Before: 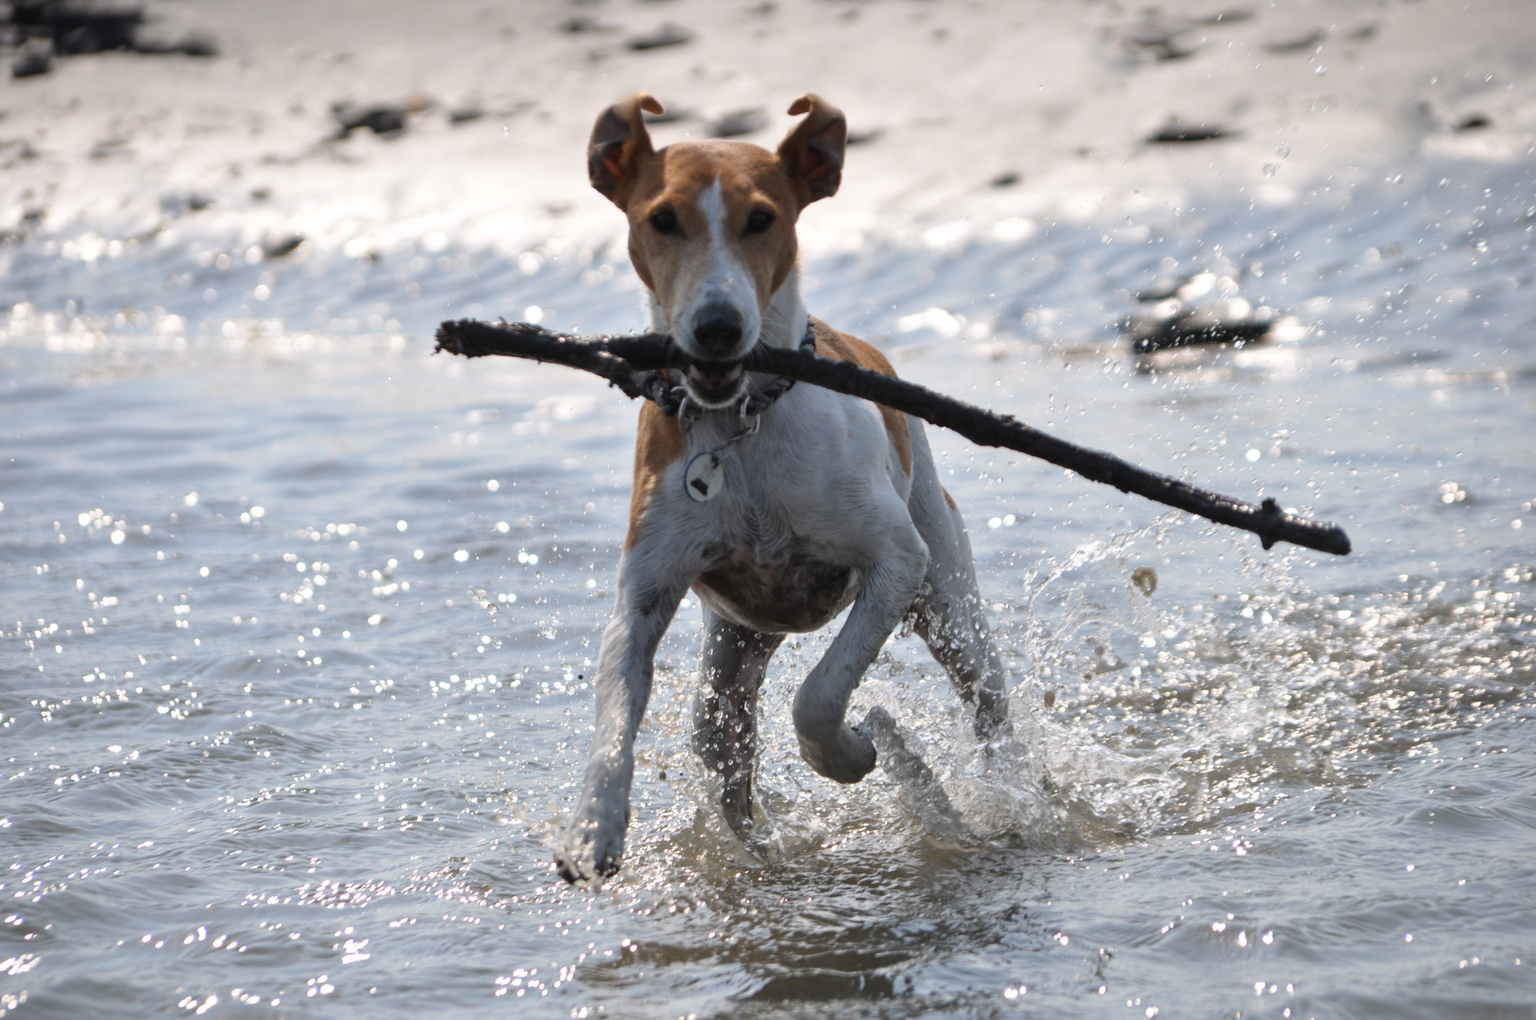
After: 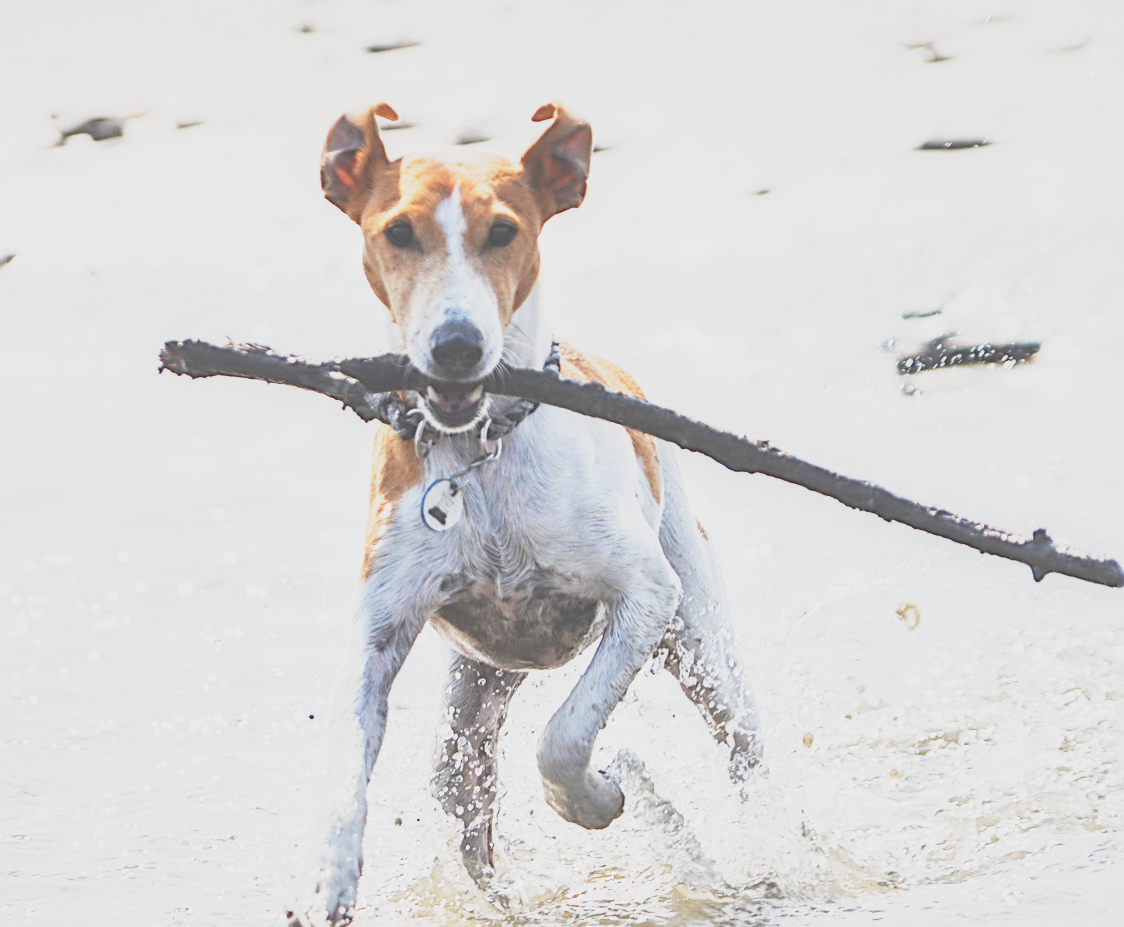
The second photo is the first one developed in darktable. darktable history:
base curve: curves: ch0 [(0, 0) (0.026, 0.03) (0.109, 0.232) (0.351, 0.748) (0.669, 0.968) (1, 1)], preserve colors none
crop: left 18.653%, right 12.166%, bottom 14.153%
exposure: black level correction -0.023, exposure 1.397 EV, compensate highlight preservation false
contrast brightness saturation: contrast -0.191, saturation 0.188
sharpen: radius 2.569, amount 0.684
local contrast: detail 130%
